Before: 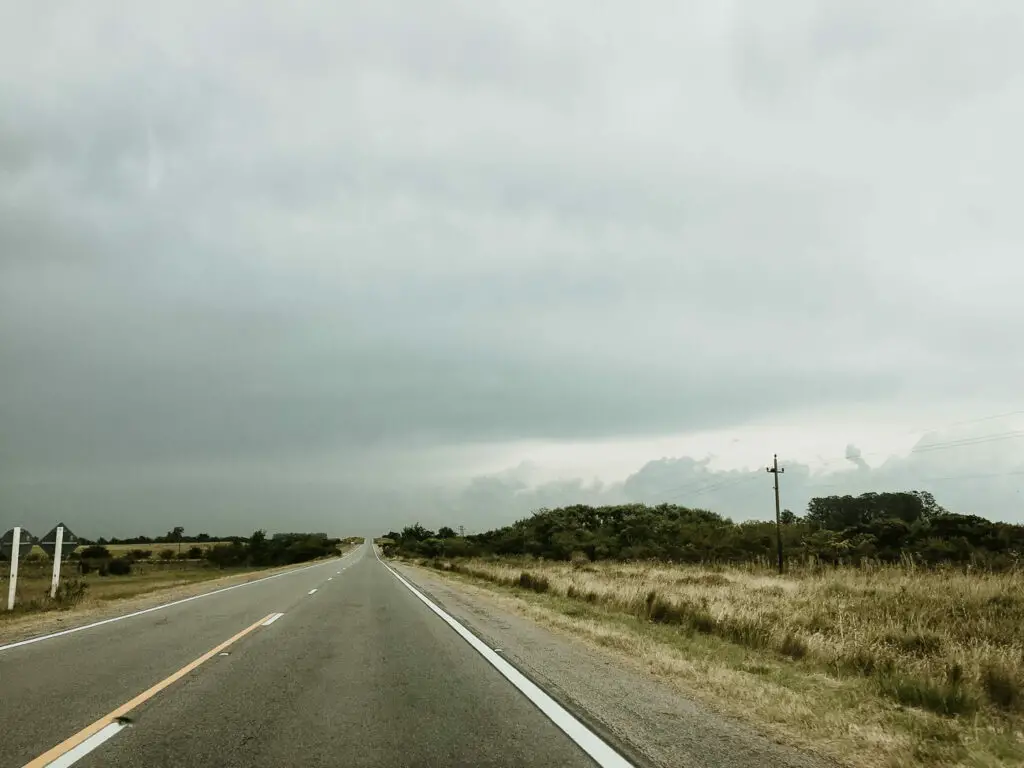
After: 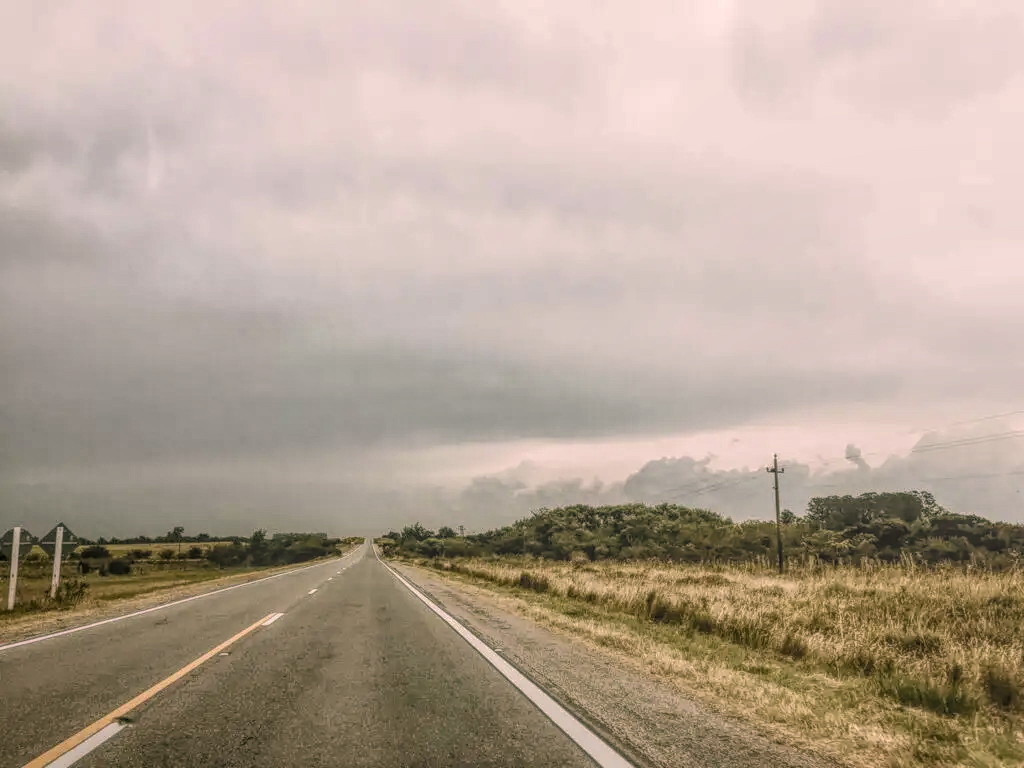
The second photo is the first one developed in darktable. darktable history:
color correction: highlights a* 12.27, highlights b* 5.51
local contrast: highlights 20%, shadows 27%, detail 200%, midtone range 0.2
exposure: exposure 0.028 EV, compensate highlight preservation false
